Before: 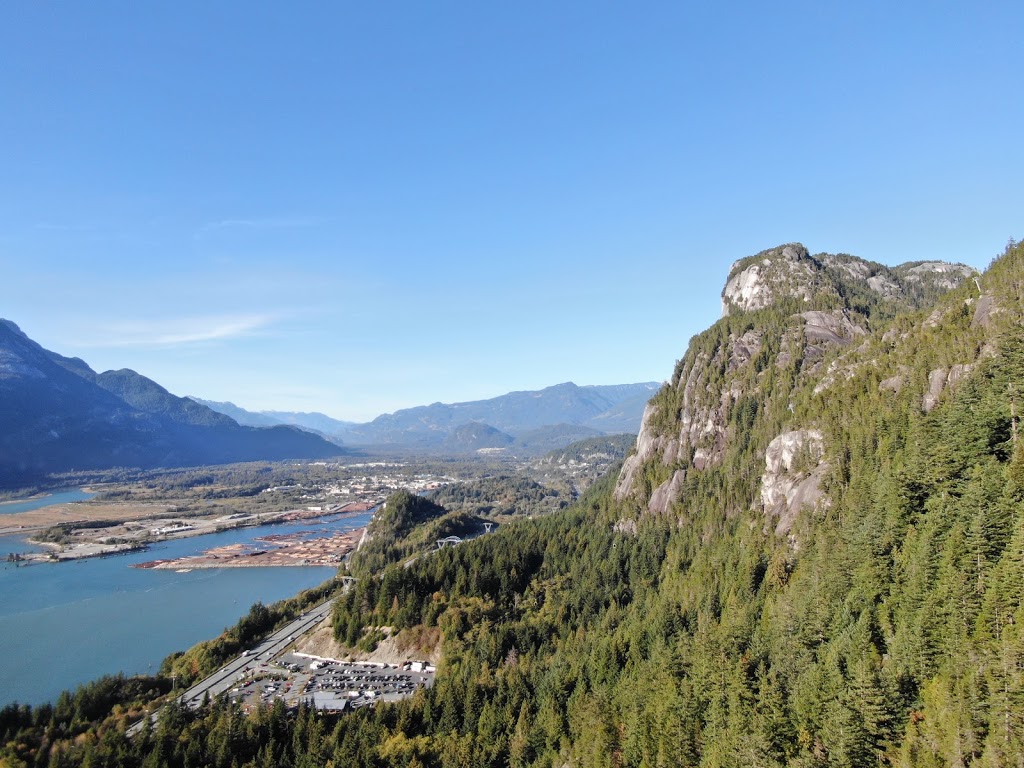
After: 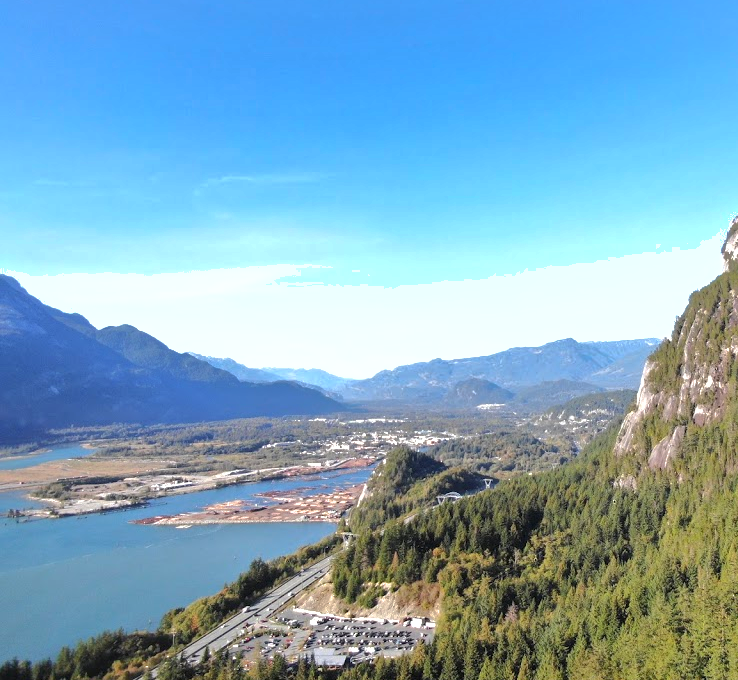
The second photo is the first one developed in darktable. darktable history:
crop: top 5.764%, right 27.895%, bottom 5.678%
shadows and highlights: shadows 39.49, highlights -59.97
exposure: black level correction 0, exposure 0.703 EV, compensate highlight preservation false
